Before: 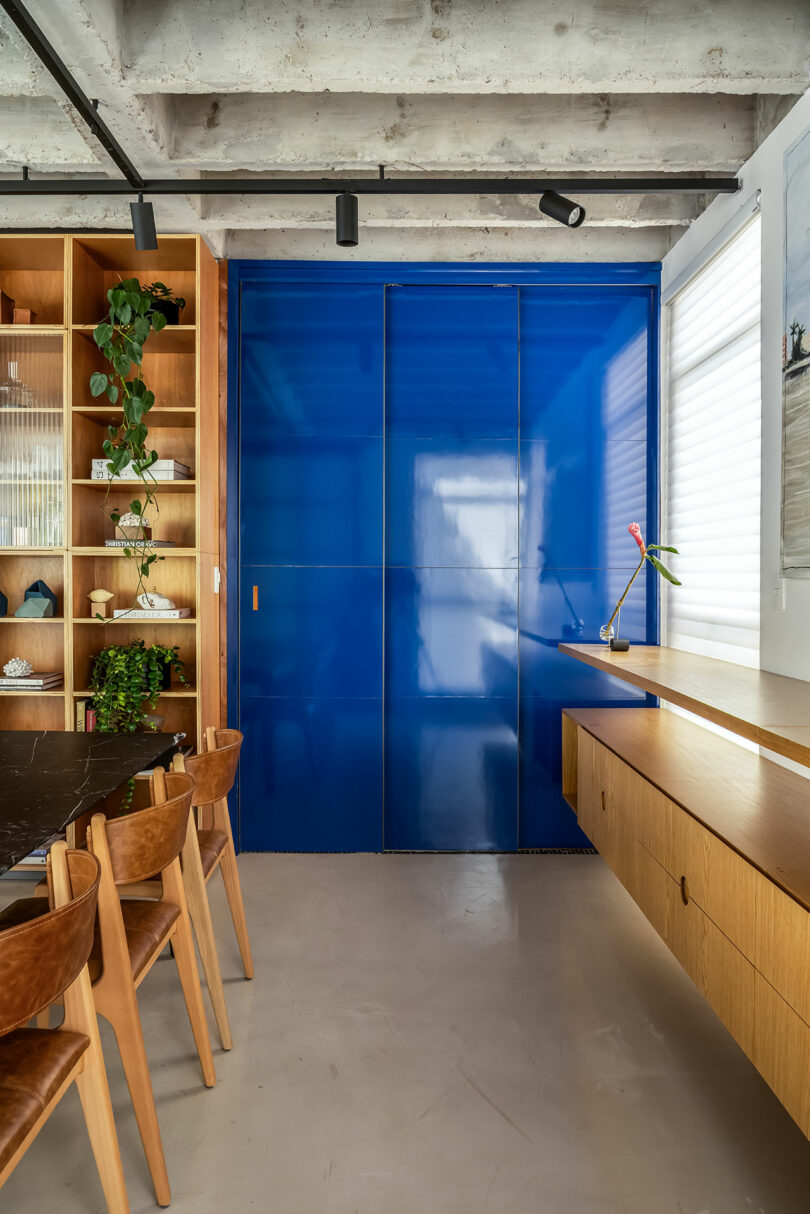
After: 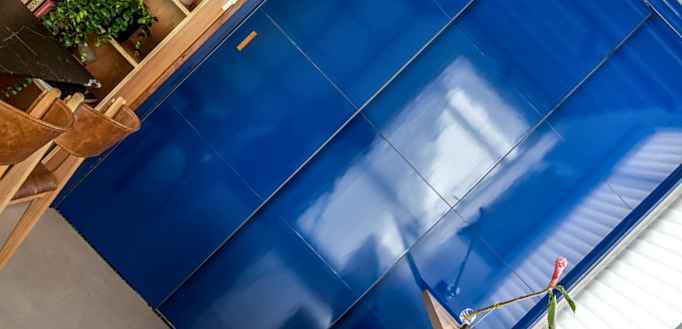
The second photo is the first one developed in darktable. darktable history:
crop and rotate: angle -45.65°, top 16.656%, right 0.93%, bottom 11.628%
local contrast: on, module defaults
sharpen: amount 0.2
tone equalizer: on, module defaults
